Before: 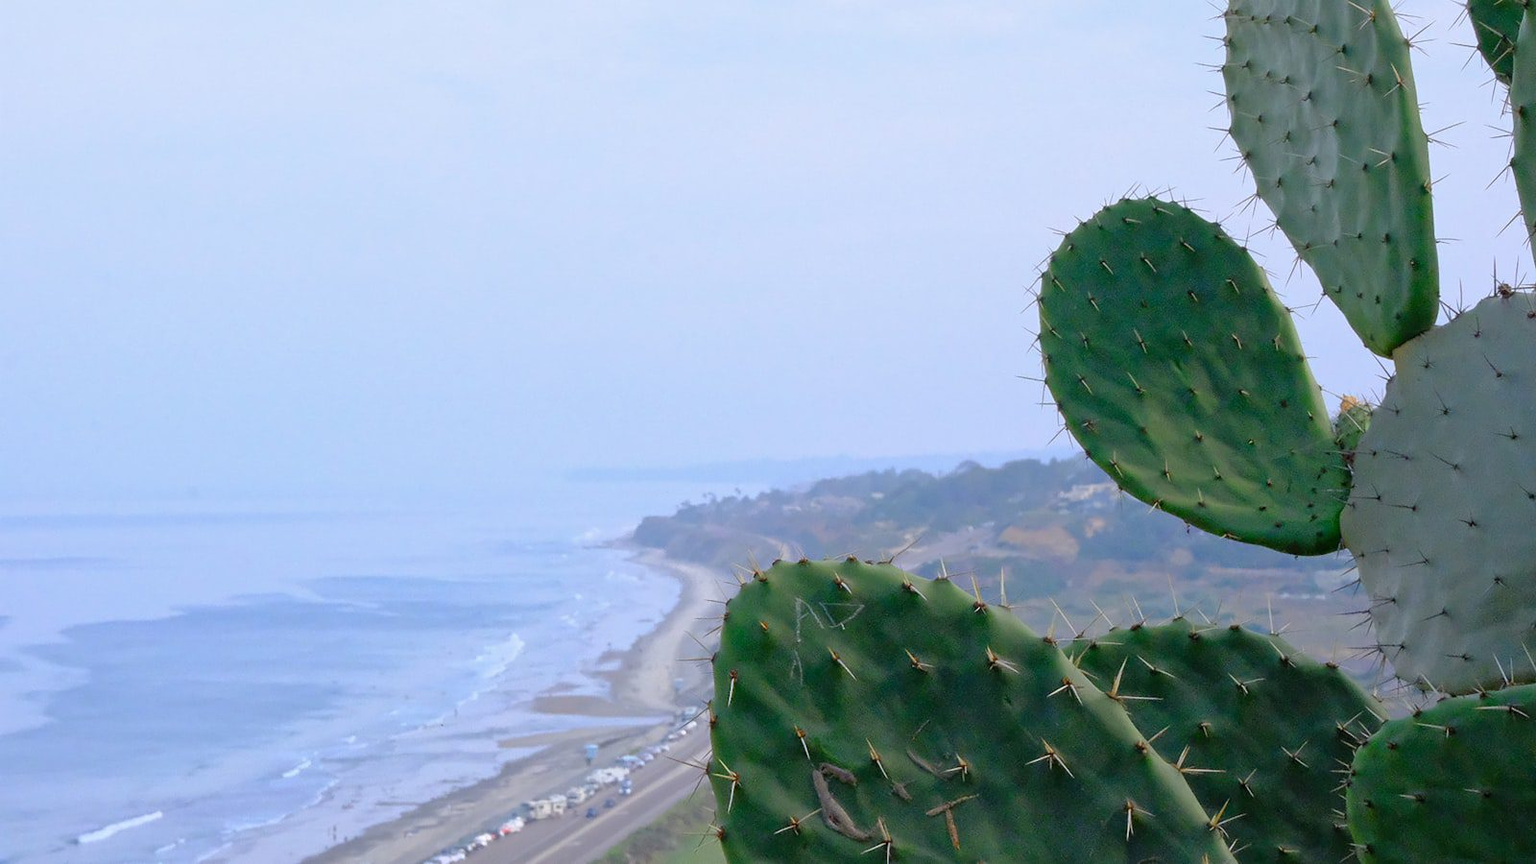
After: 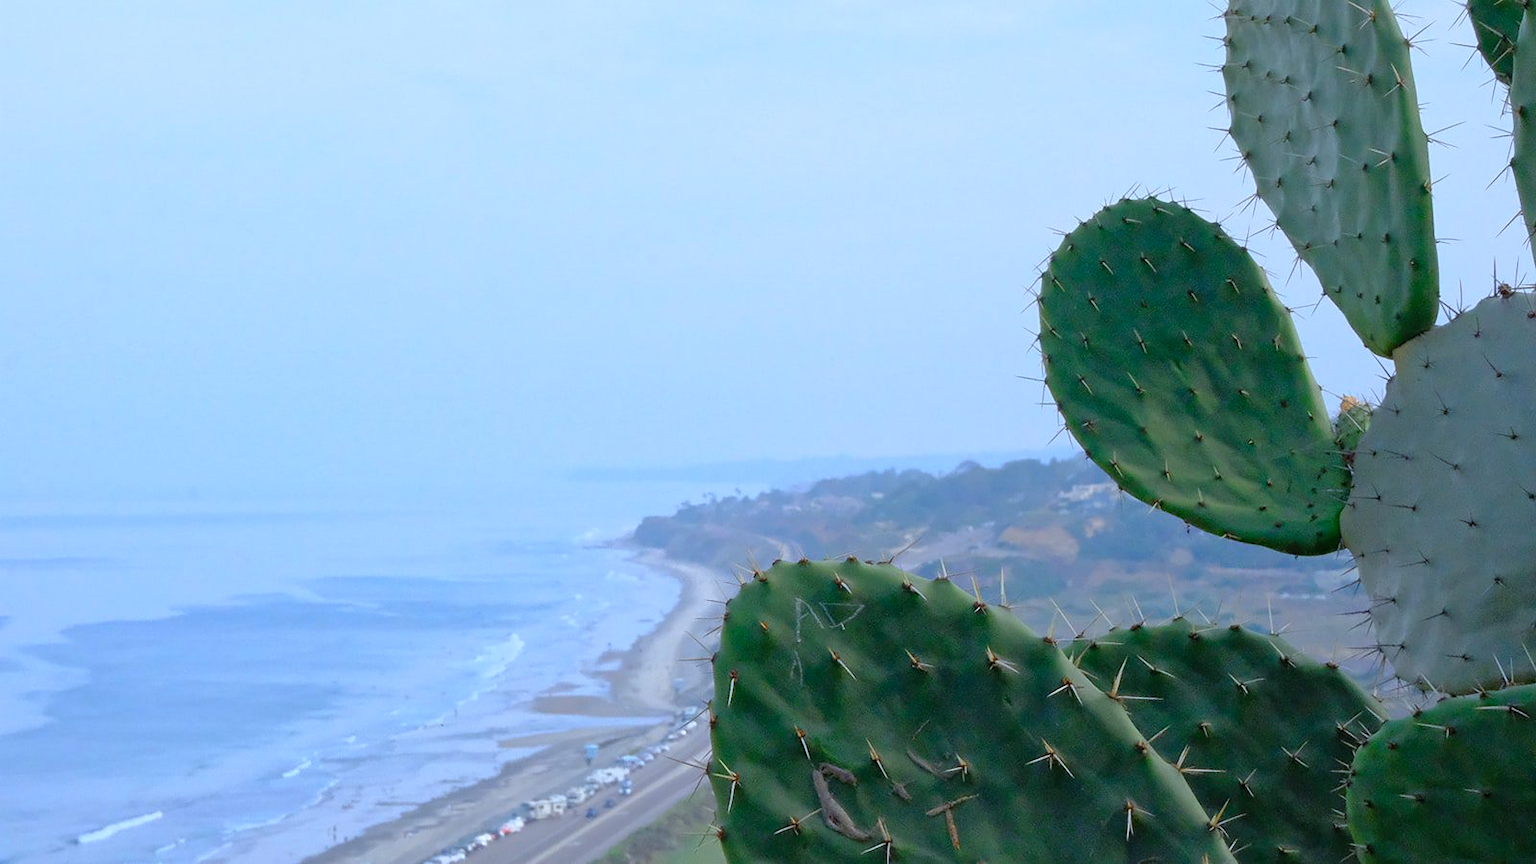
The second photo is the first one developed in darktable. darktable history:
color correction: highlights a* -4.21, highlights b* -10.83
